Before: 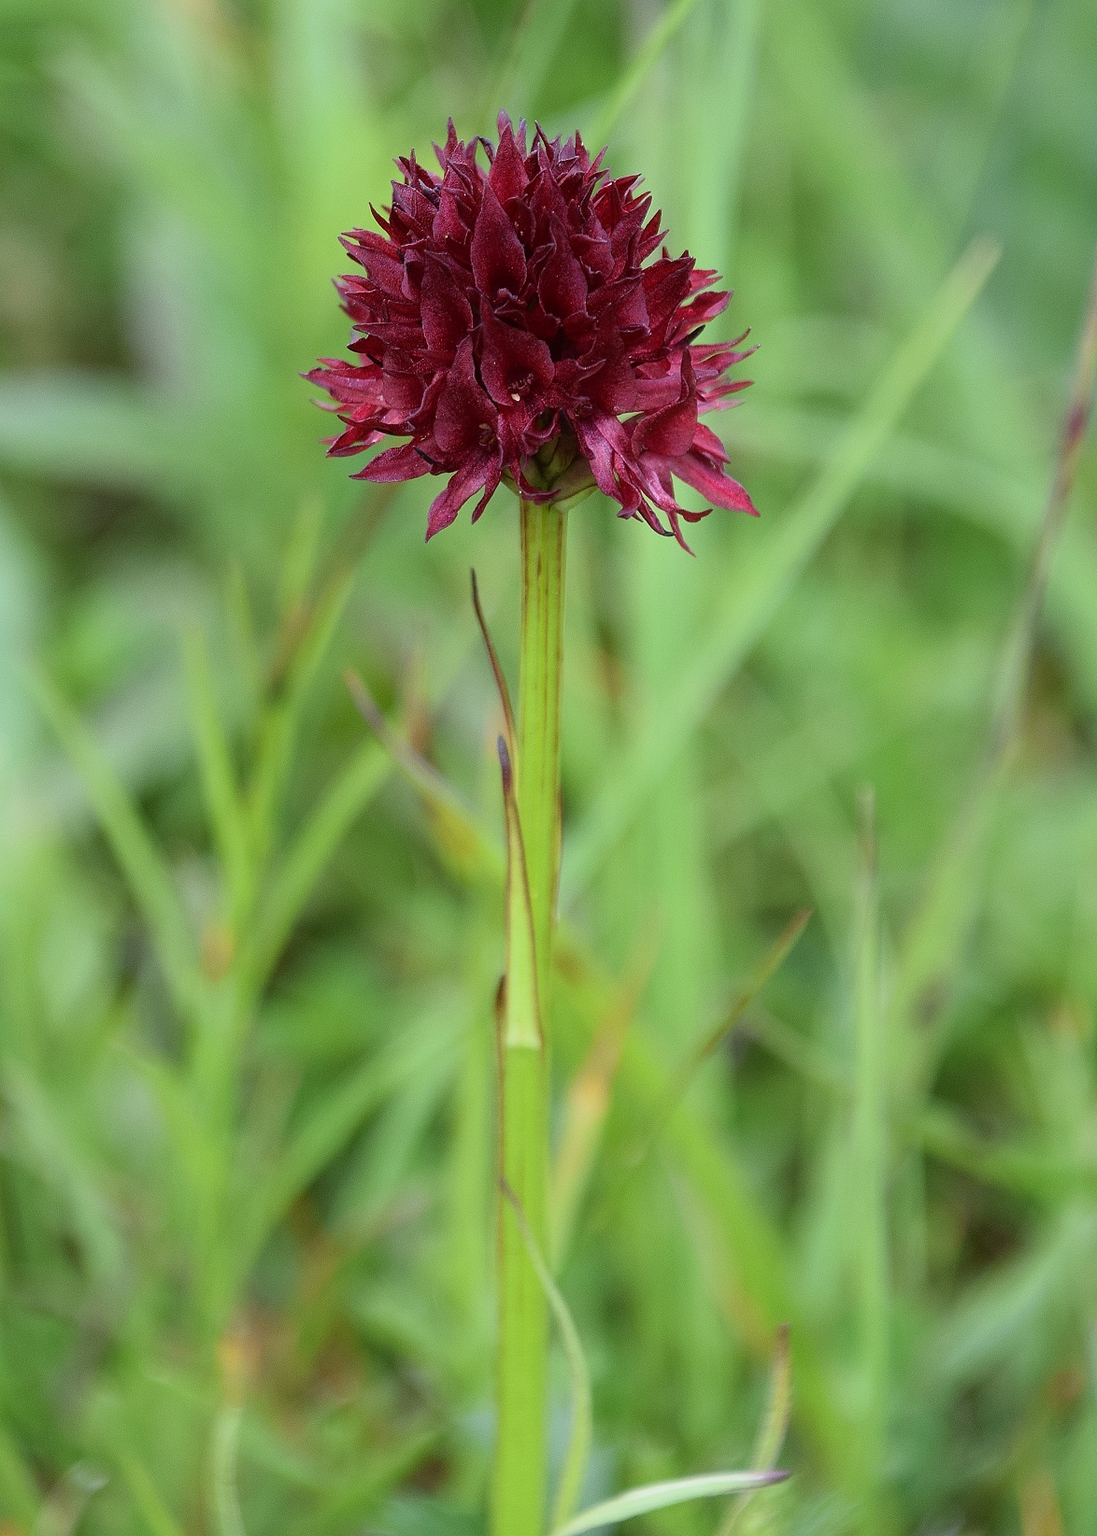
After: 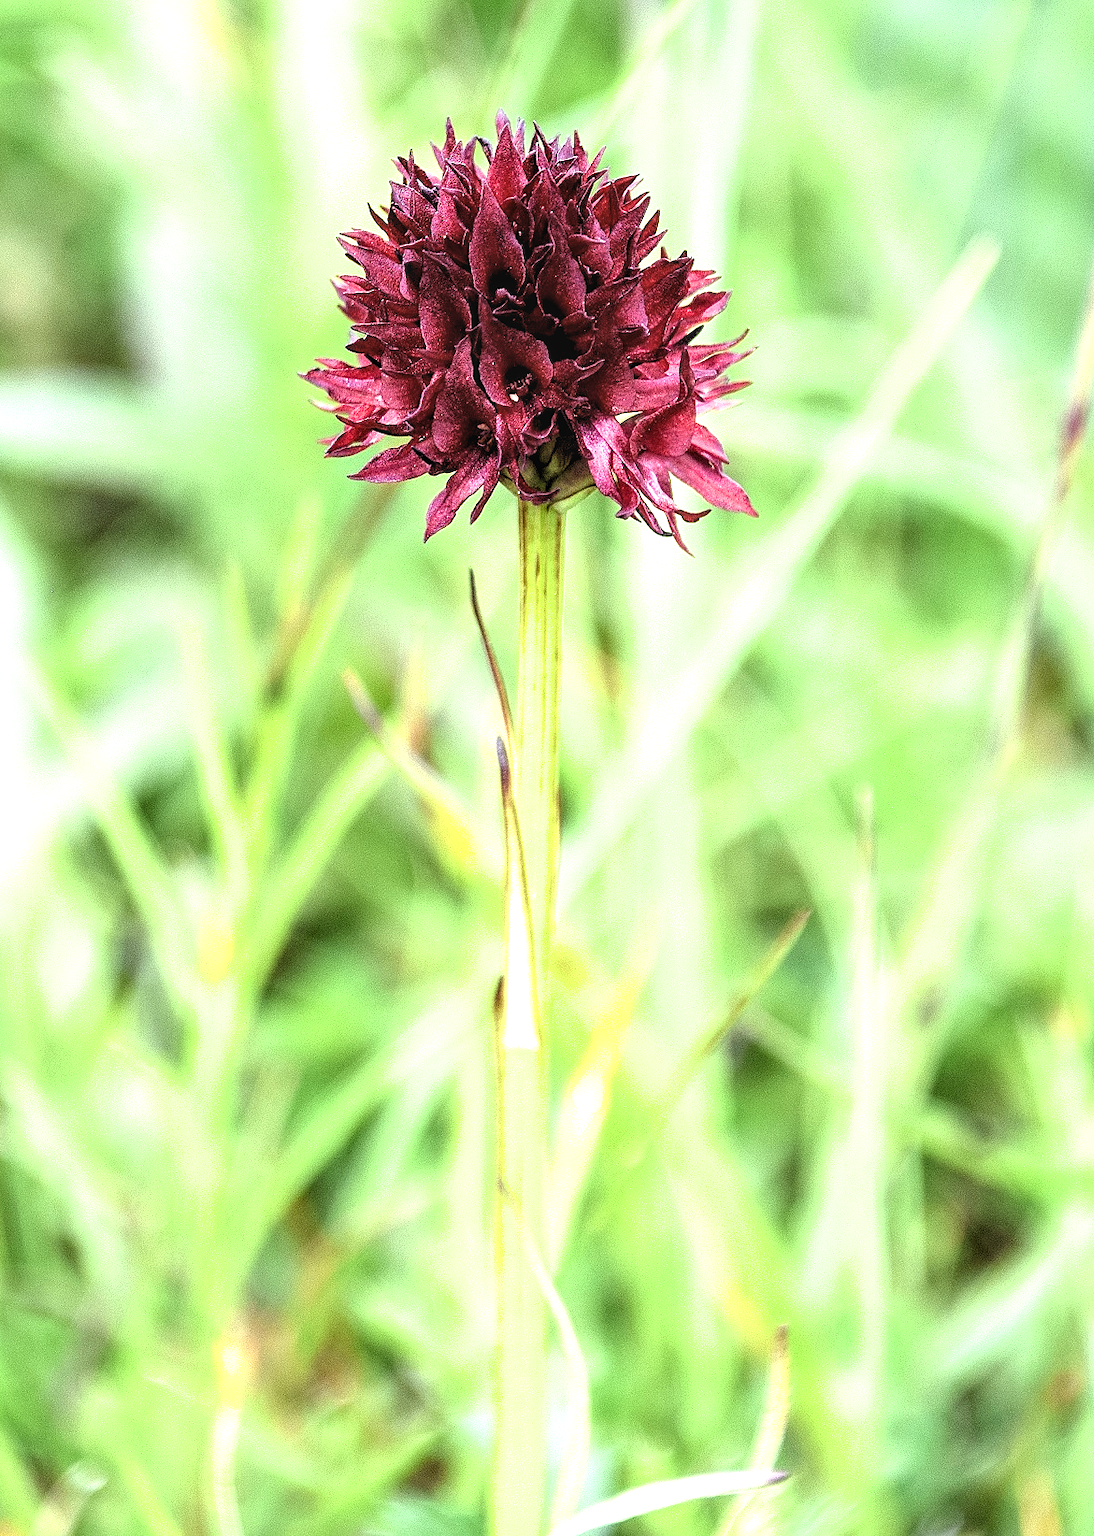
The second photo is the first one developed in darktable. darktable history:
crop and rotate: left 0.172%, bottom 0.009%
sharpen: amount 0.217
filmic rgb: black relative exposure -8.74 EV, white relative exposure 2.7 EV, threshold 5.94 EV, target black luminance 0%, hardness 6.25, latitude 77.07%, contrast 1.327, shadows ↔ highlights balance -0.336%, enable highlight reconstruction true
exposure: black level correction 0, exposure 1.1 EV, compensate exposure bias true, compensate highlight preservation false
local contrast: on, module defaults
levels: levels [0.062, 0.494, 0.925]
